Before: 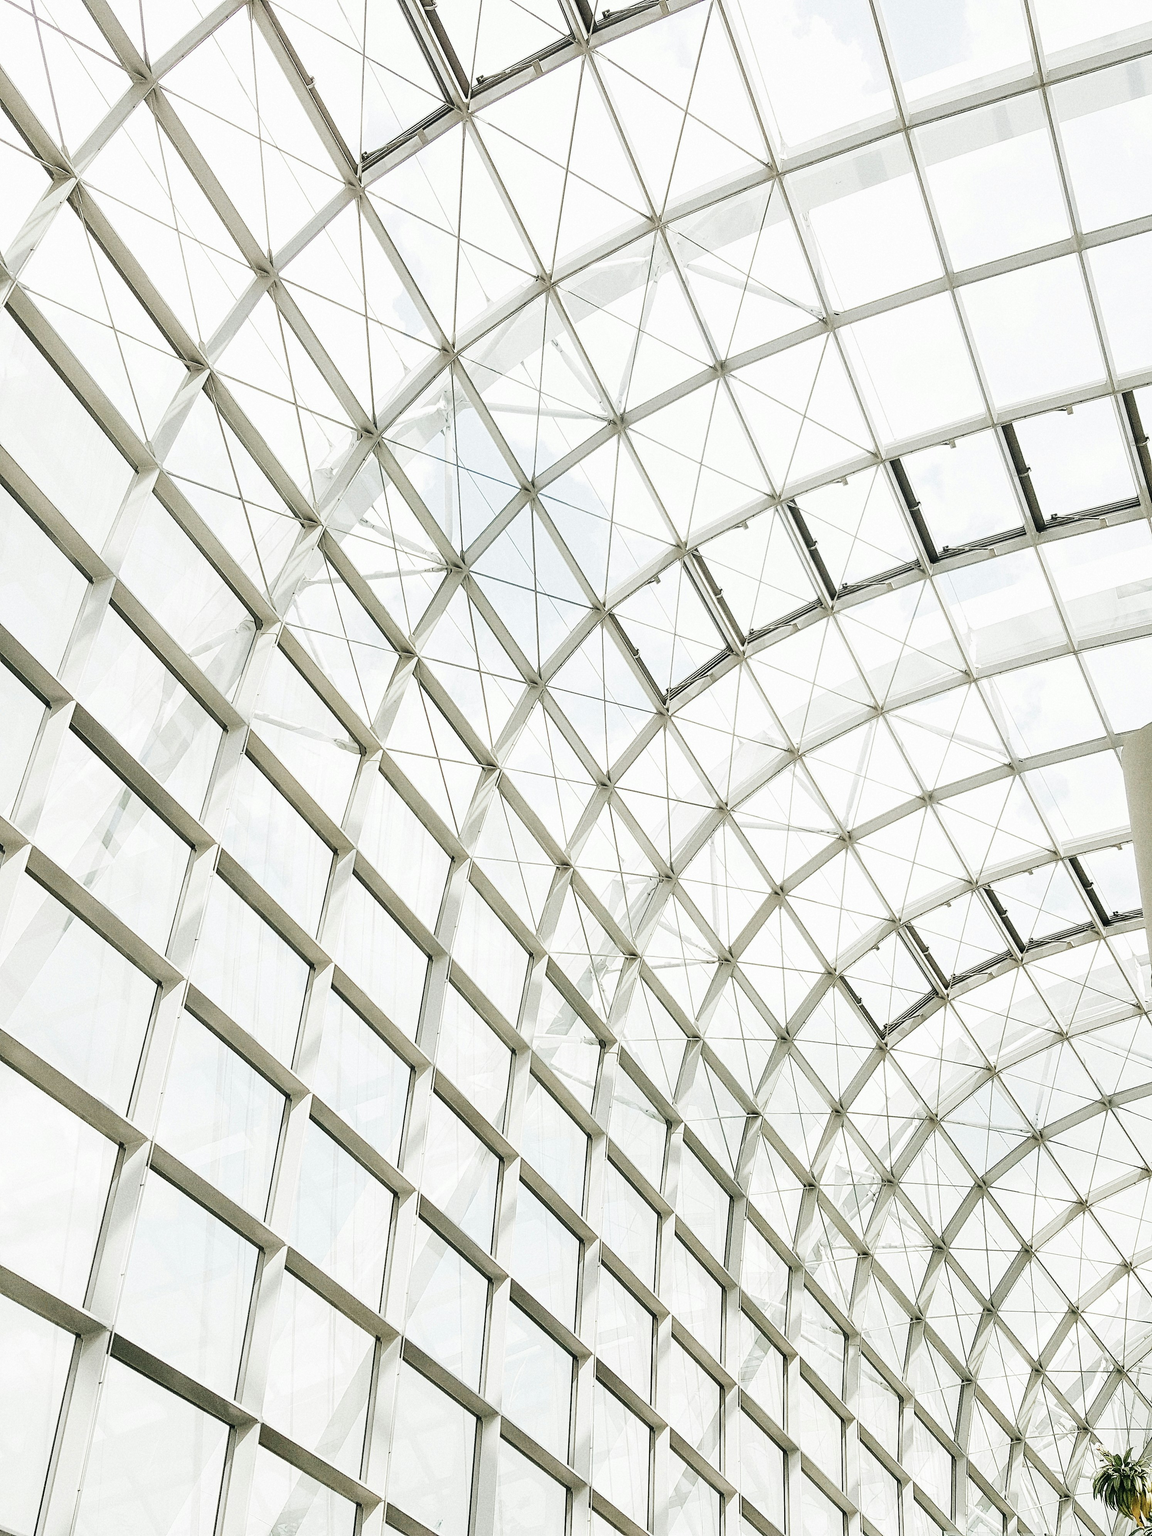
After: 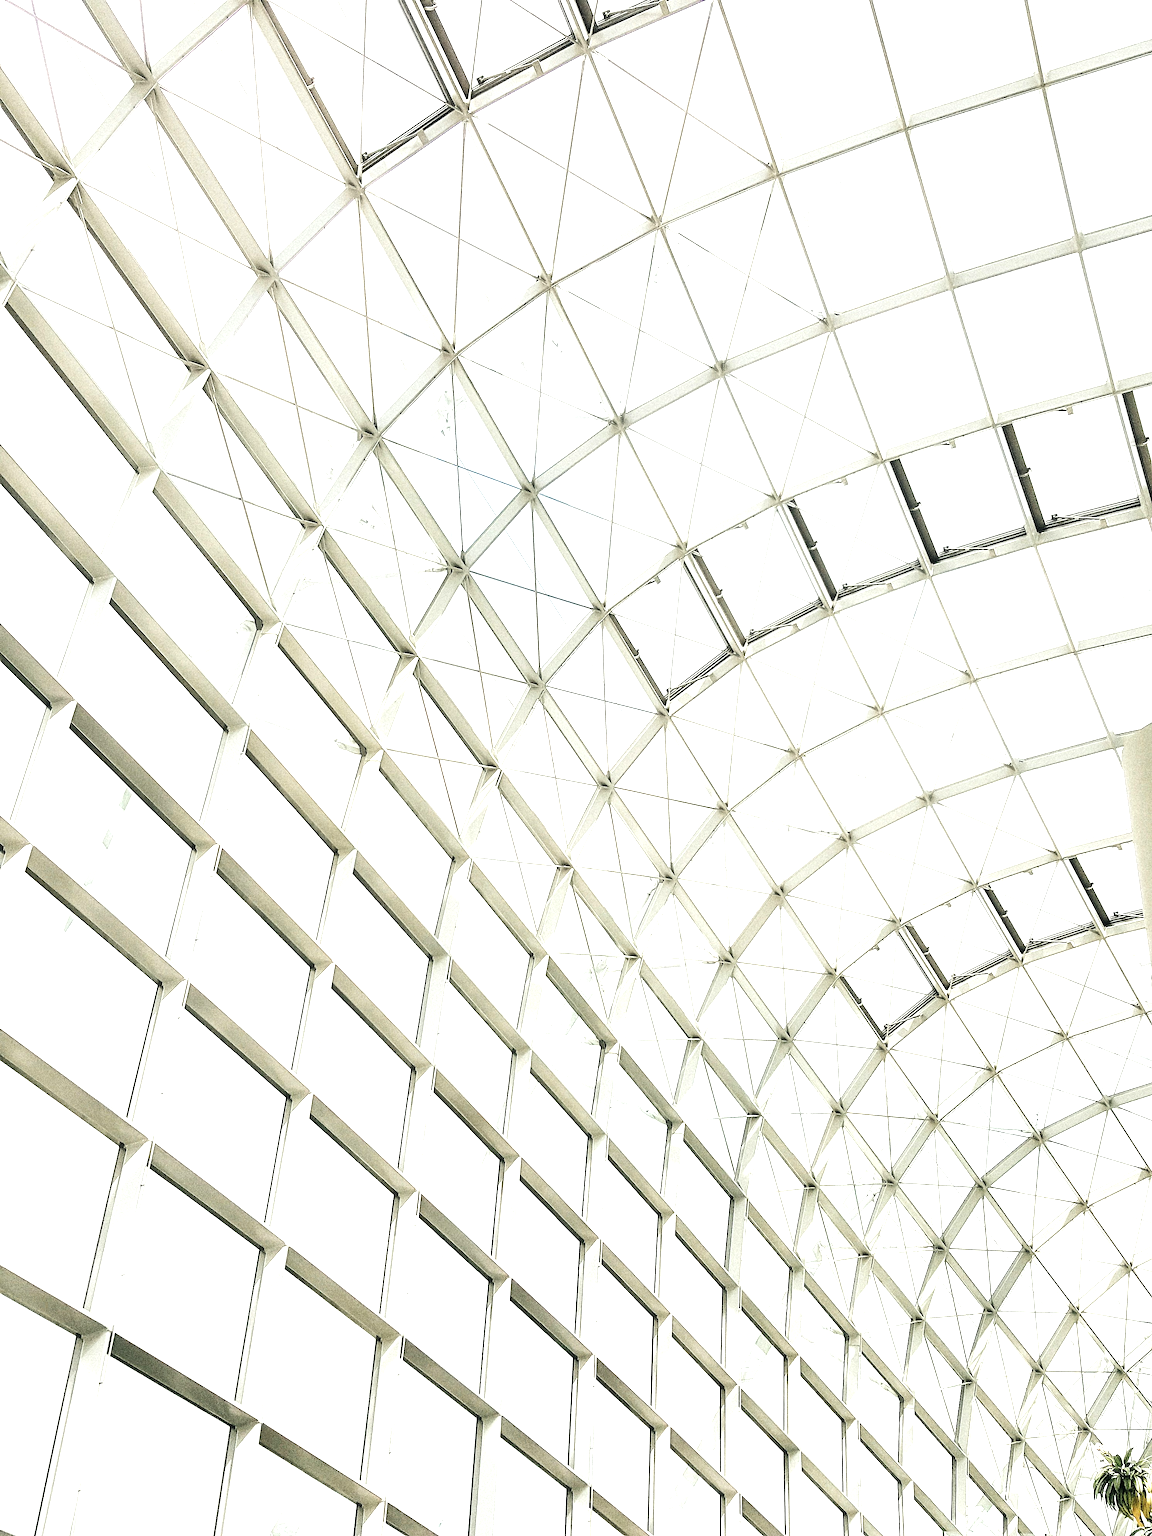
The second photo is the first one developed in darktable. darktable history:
tone equalizer: -8 EV -0.713 EV, -7 EV -0.729 EV, -6 EV -0.607 EV, -5 EV -0.37 EV, -3 EV 0.39 EV, -2 EV 0.6 EV, -1 EV 0.676 EV, +0 EV 0.724 EV
